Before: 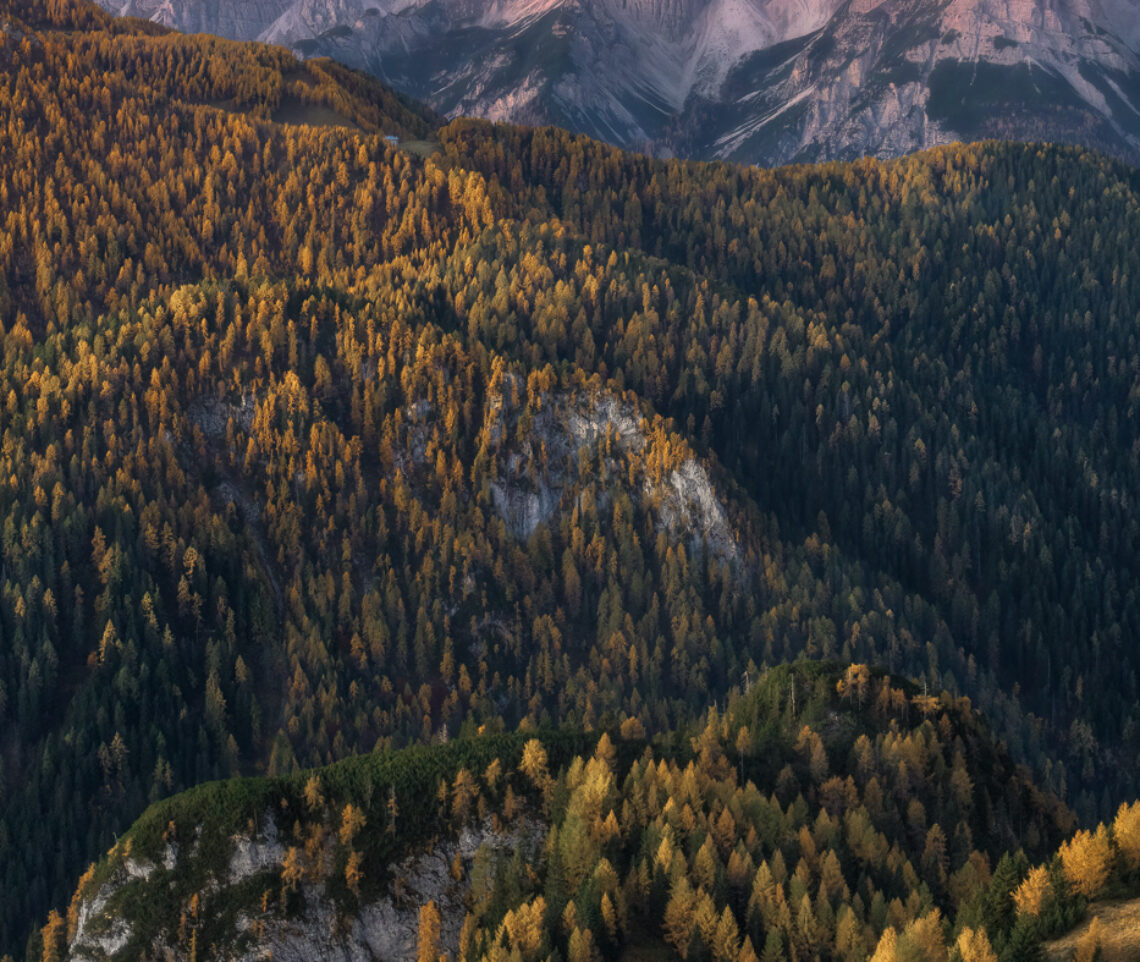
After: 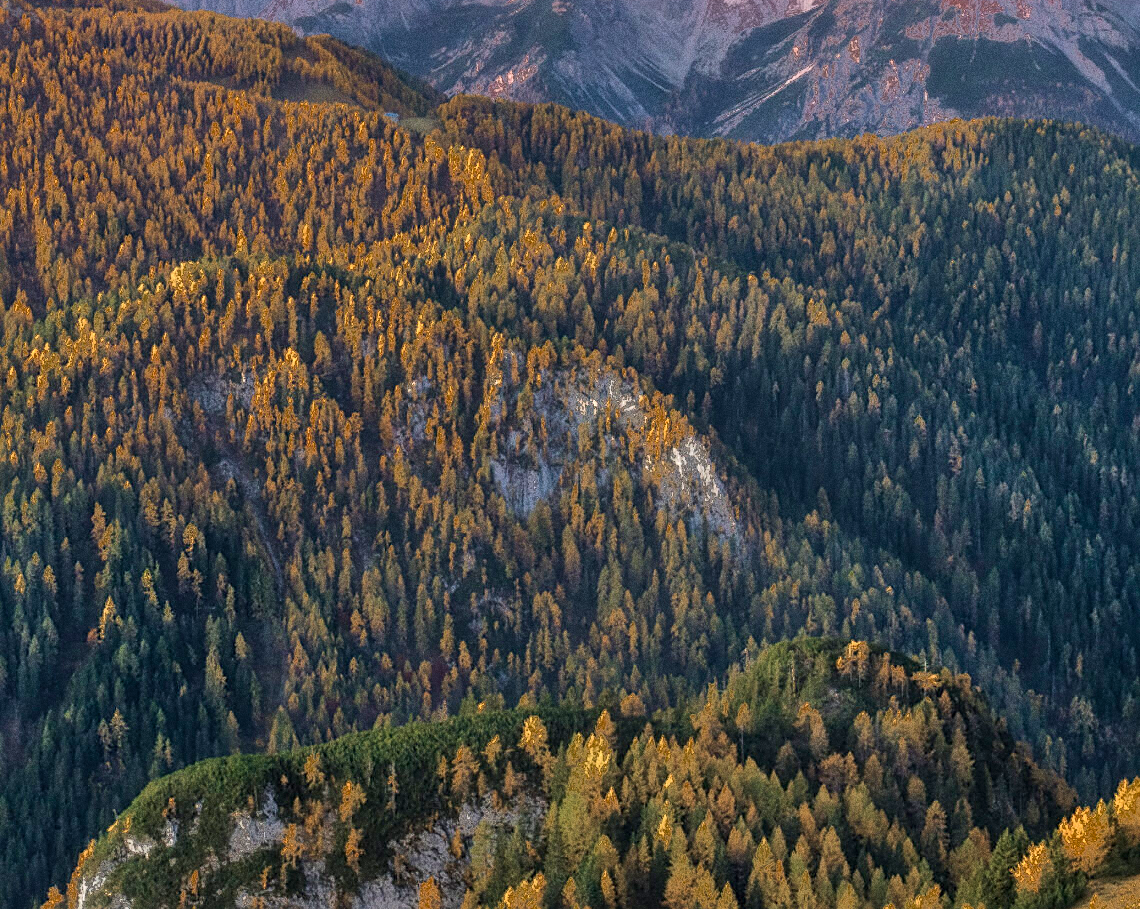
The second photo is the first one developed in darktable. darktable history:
crop and rotate: top 2.479%, bottom 3.018%
sharpen: on, module defaults
grain: coarseness 0.09 ISO, strength 40%
shadows and highlights: soften with gaussian
velvia: on, module defaults
fill light: exposure -0.73 EV, center 0.69, width 2.2
exposure: black level correction 0.001, exposure 0.5 EV, compensate exposure bias true, compensate highlight preservation false
